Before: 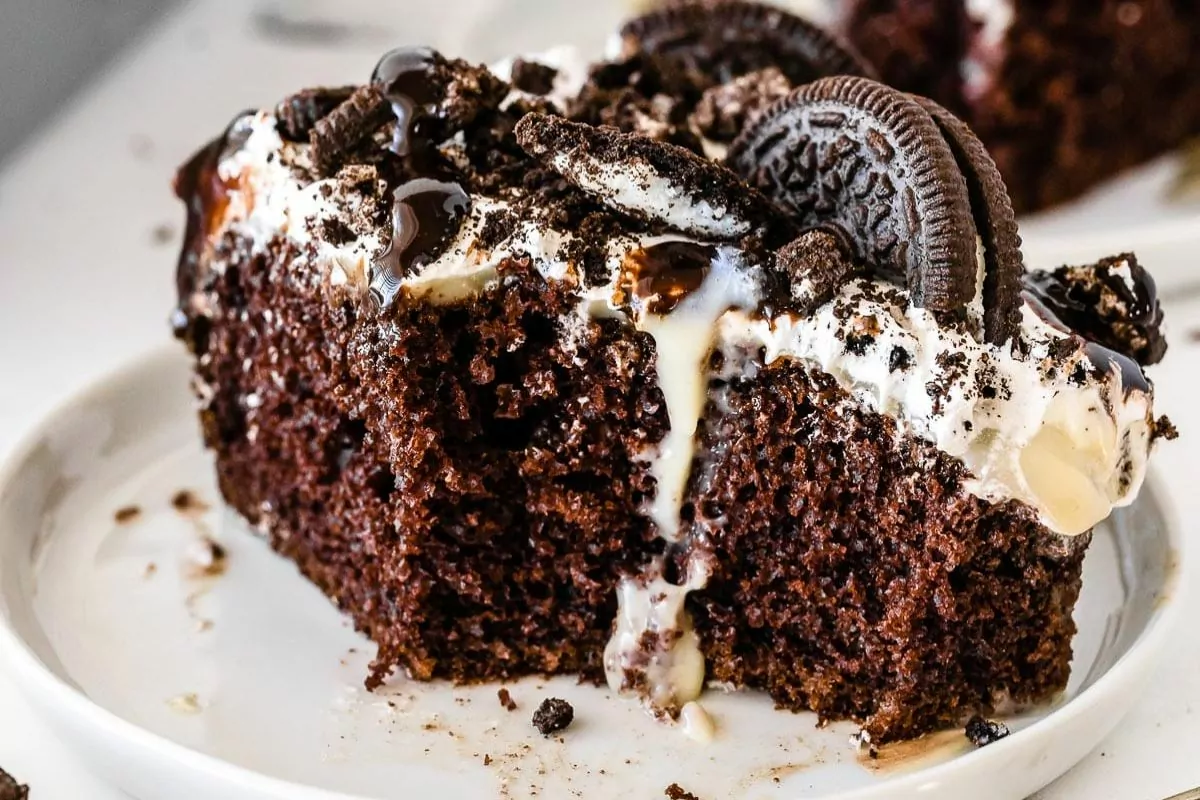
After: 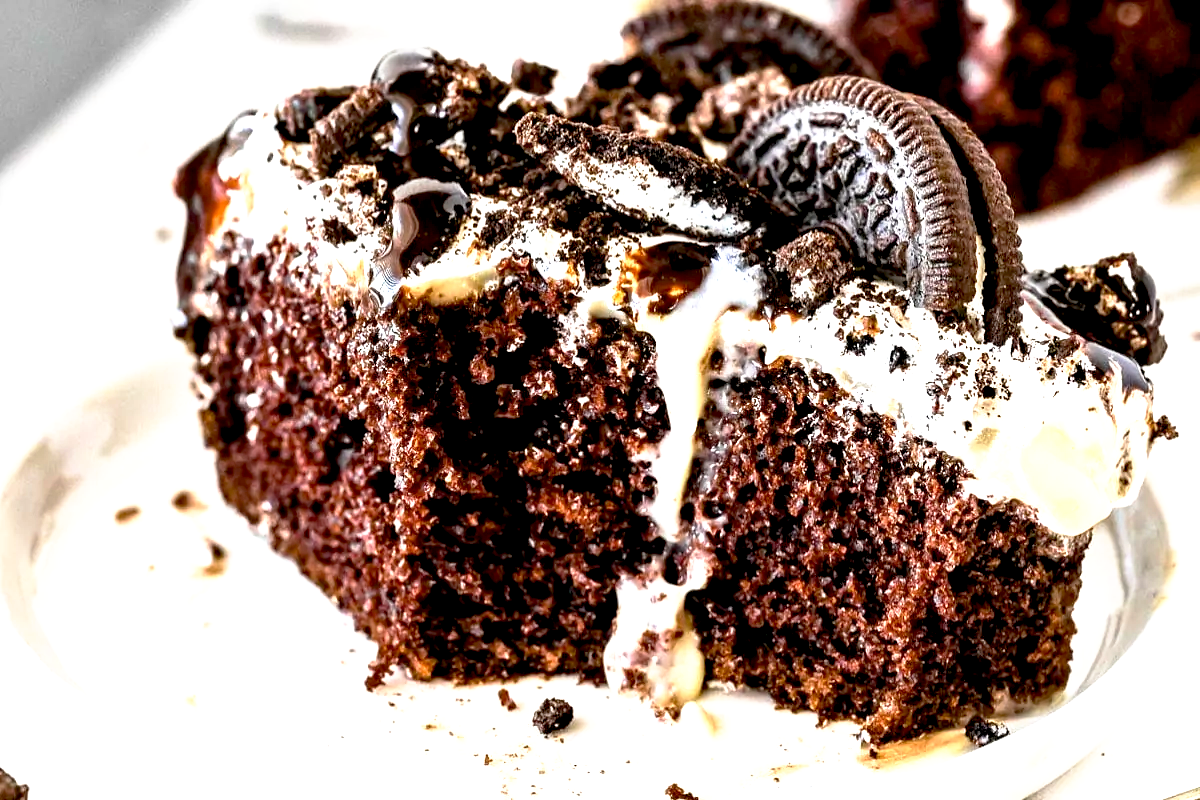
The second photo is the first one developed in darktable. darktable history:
base curve: curves: ch0 [(0.017, 0) (0.425, 0.441) (0.844, 0.933) (1, 1)], preserve colors none
exposure: black level correction 0, exposure 1 EV, compensate highlight preservation false
